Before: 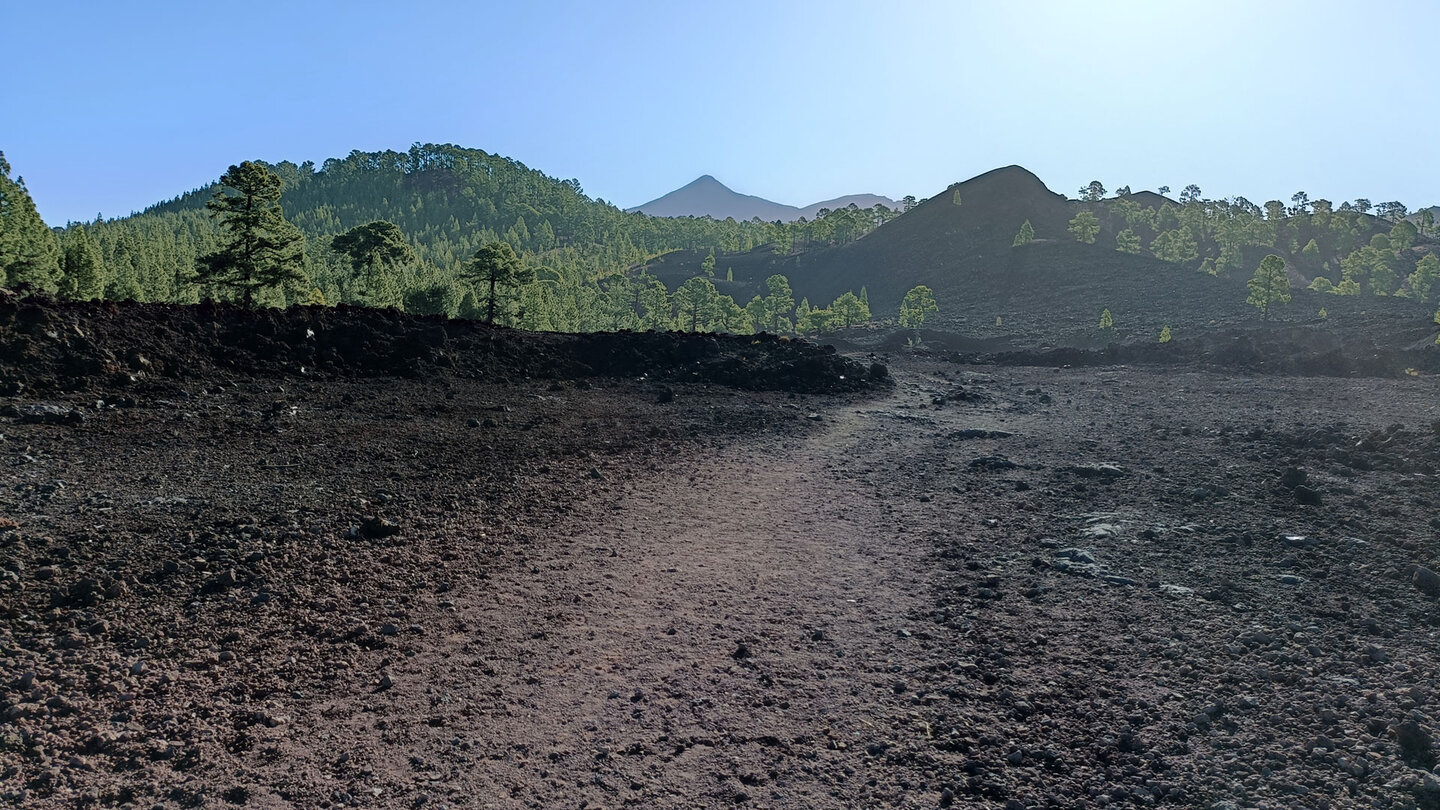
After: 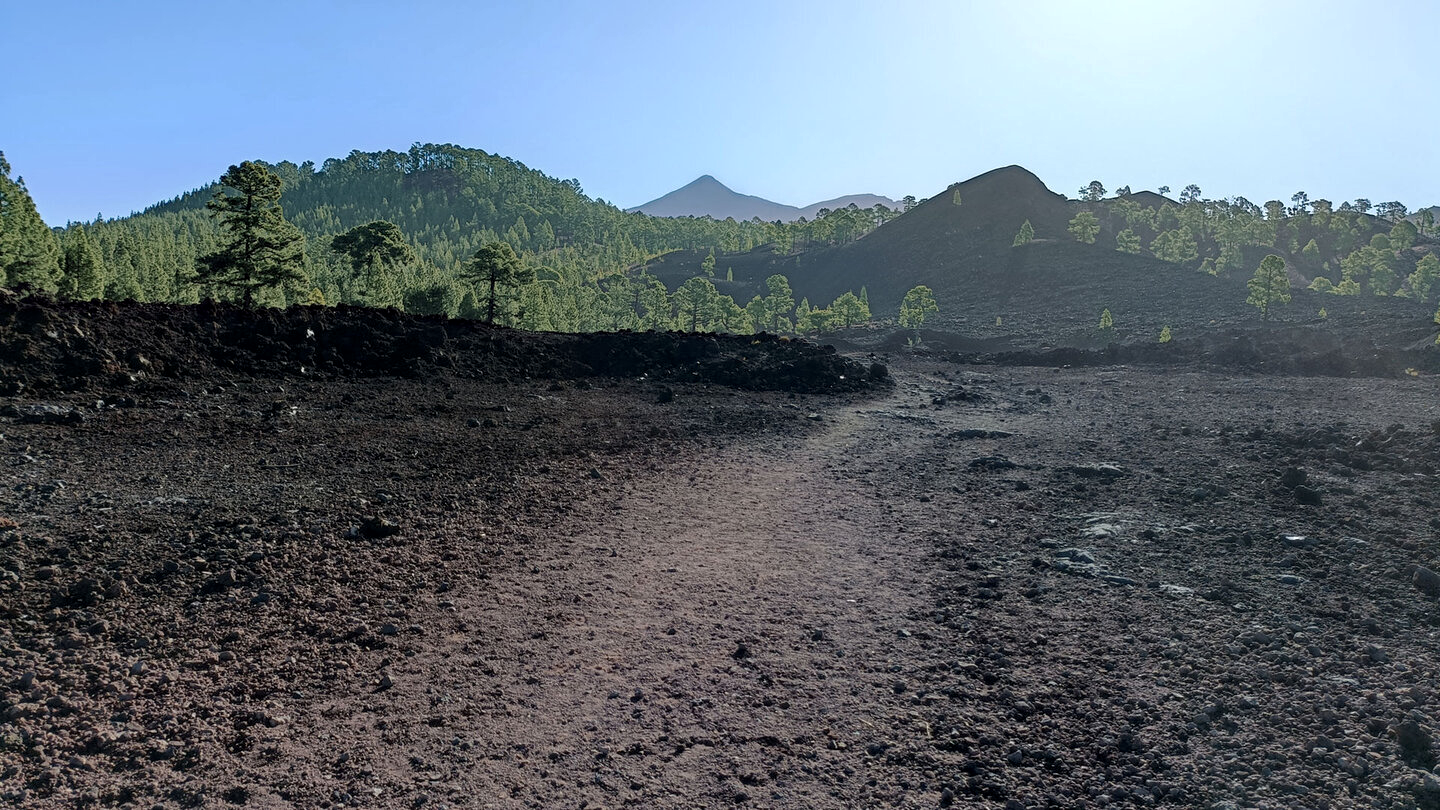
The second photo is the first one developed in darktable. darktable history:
local contrast: highlights 107%, shadows 100%, detail 120%, midtone range 0.2
